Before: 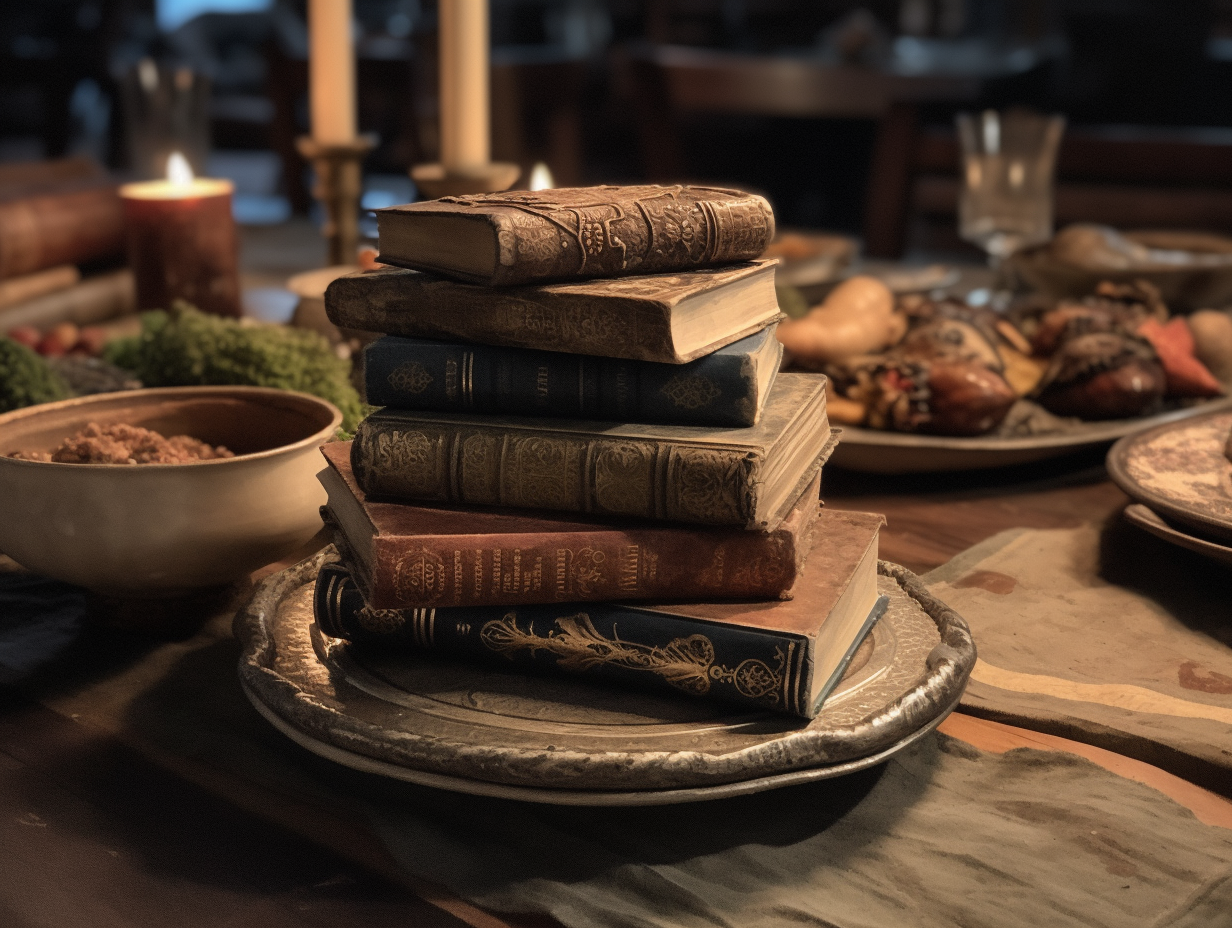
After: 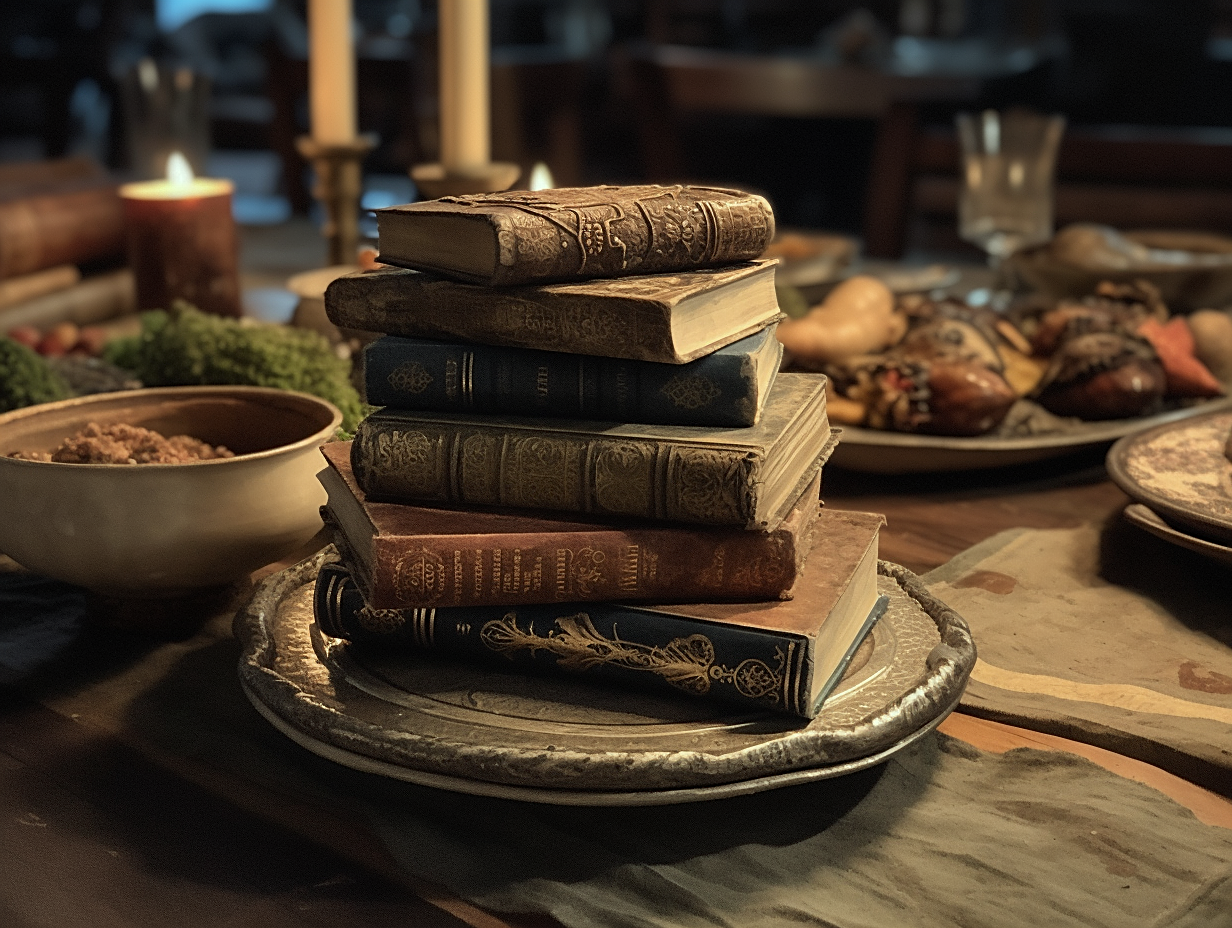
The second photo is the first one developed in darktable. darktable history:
color correction: highlights a* -8, highlights b* 3.1
sharpen: on, module defaults
